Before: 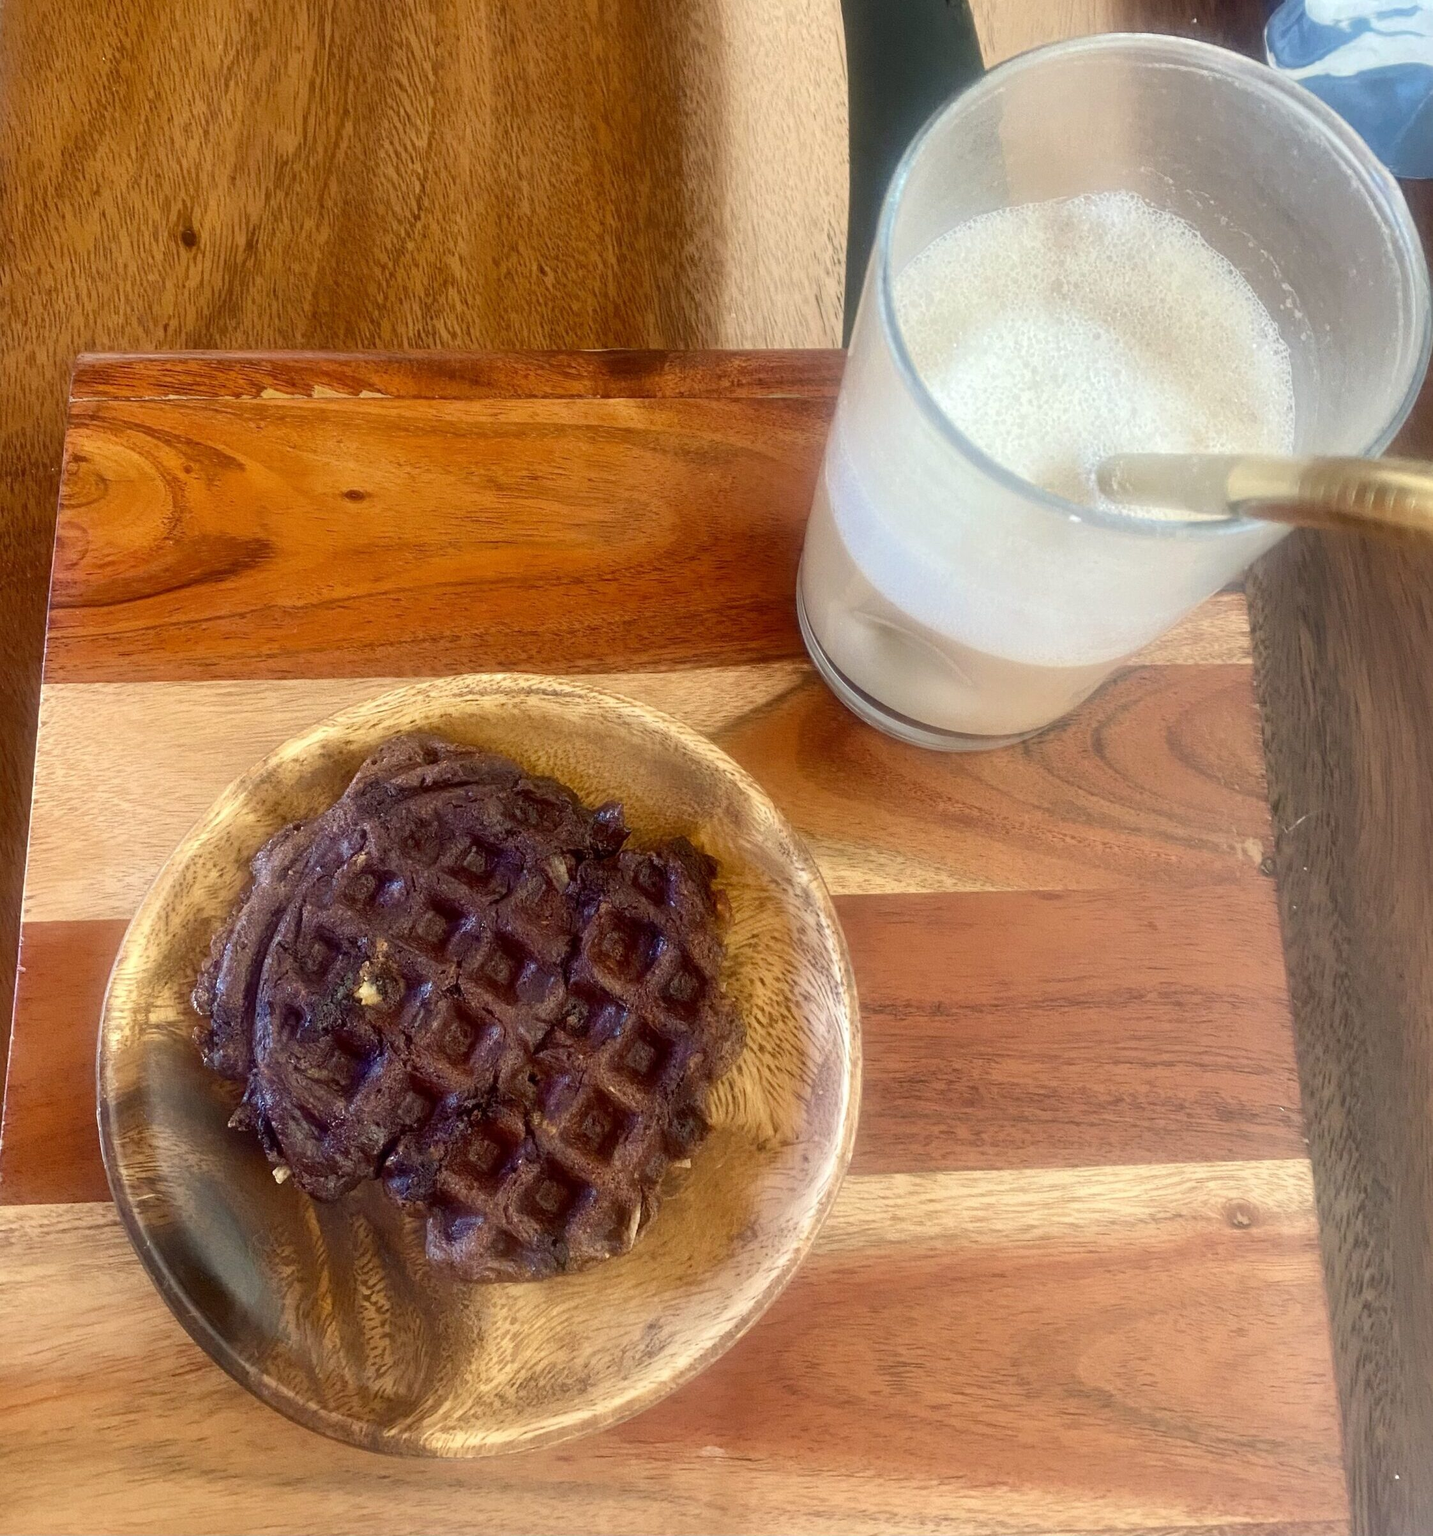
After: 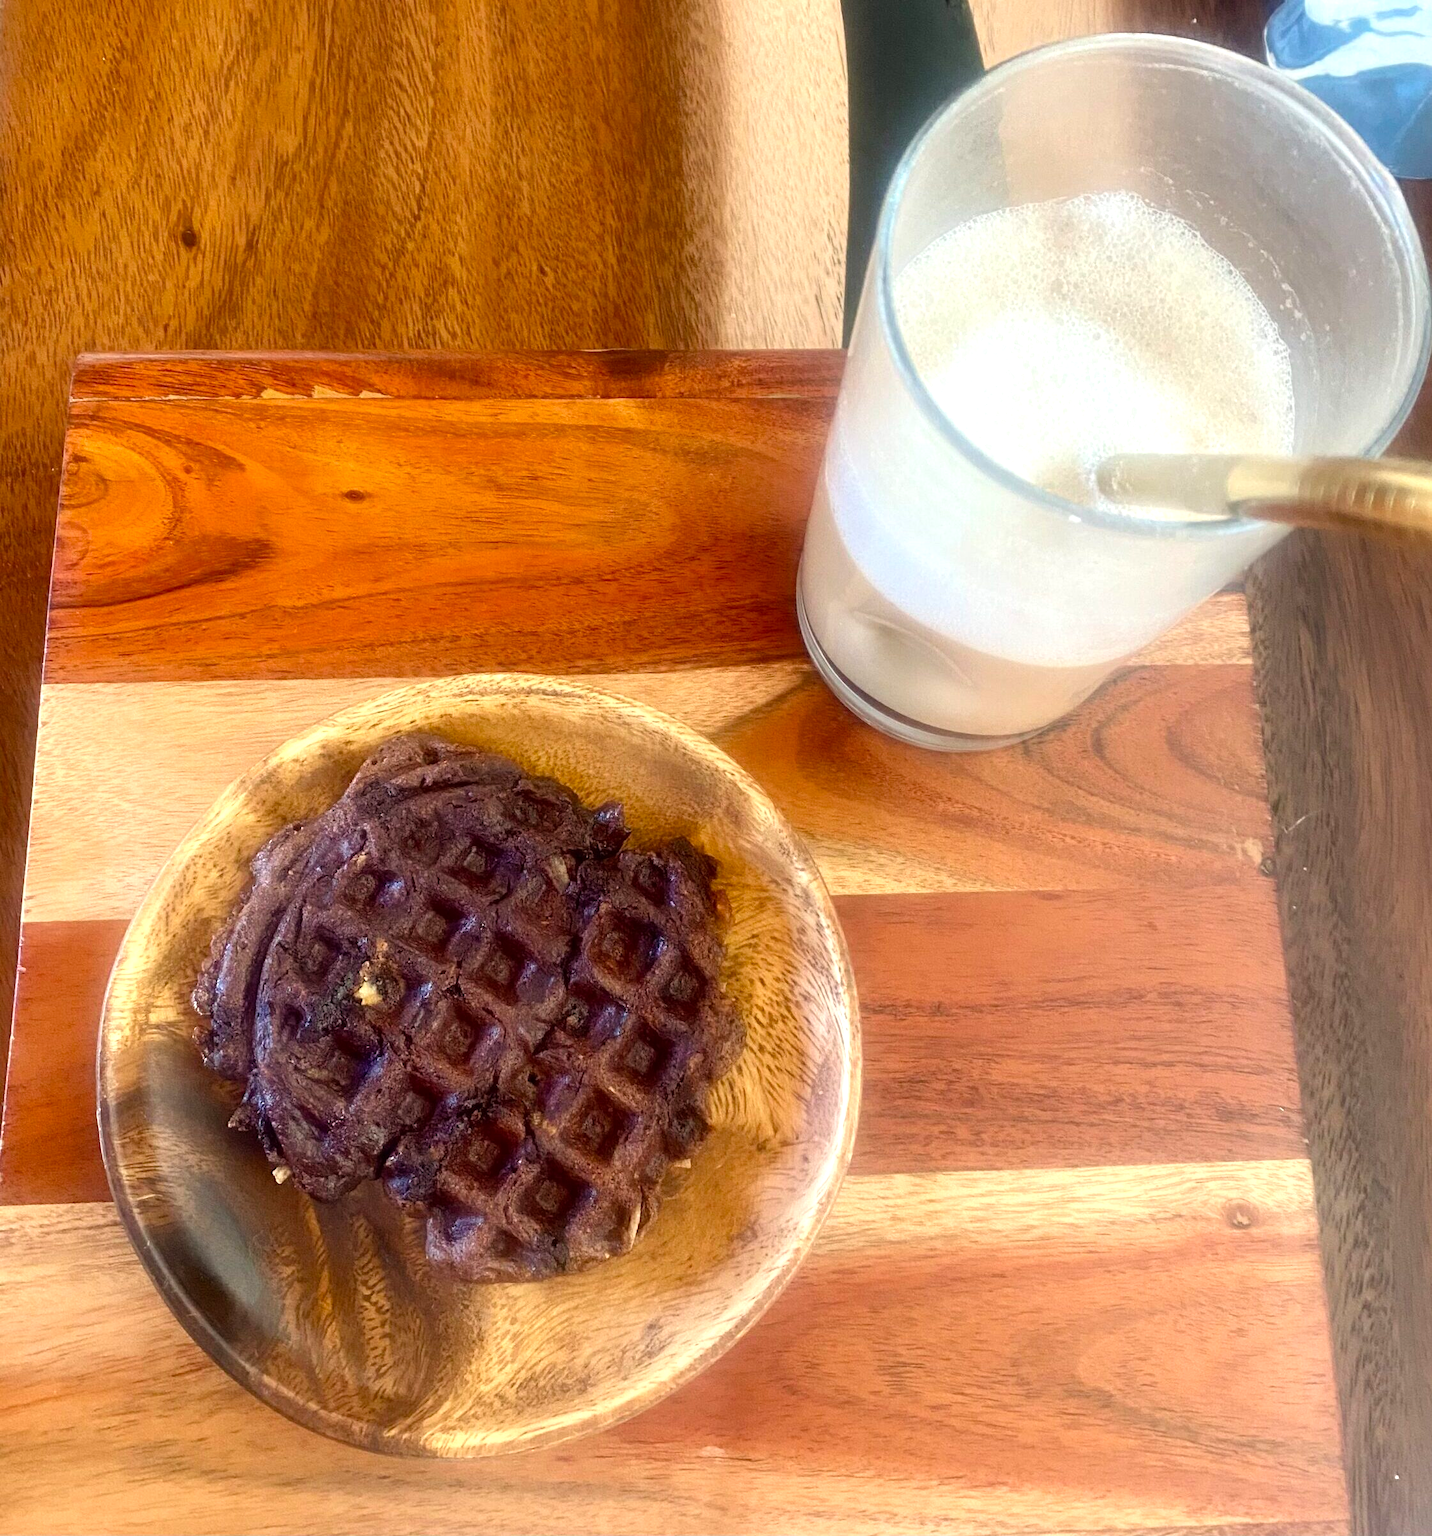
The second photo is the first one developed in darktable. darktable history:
tone equalizer: -8 EV -0.379 EV, -7 EV -0.368 EV, -6 EV -0.365 EV, -5 EV -0.21 EV, -3 EV 0.216 EV, -2 EV 0.346 EV, -1 EV 0.394 EV, +0 EV 0.393 EV
